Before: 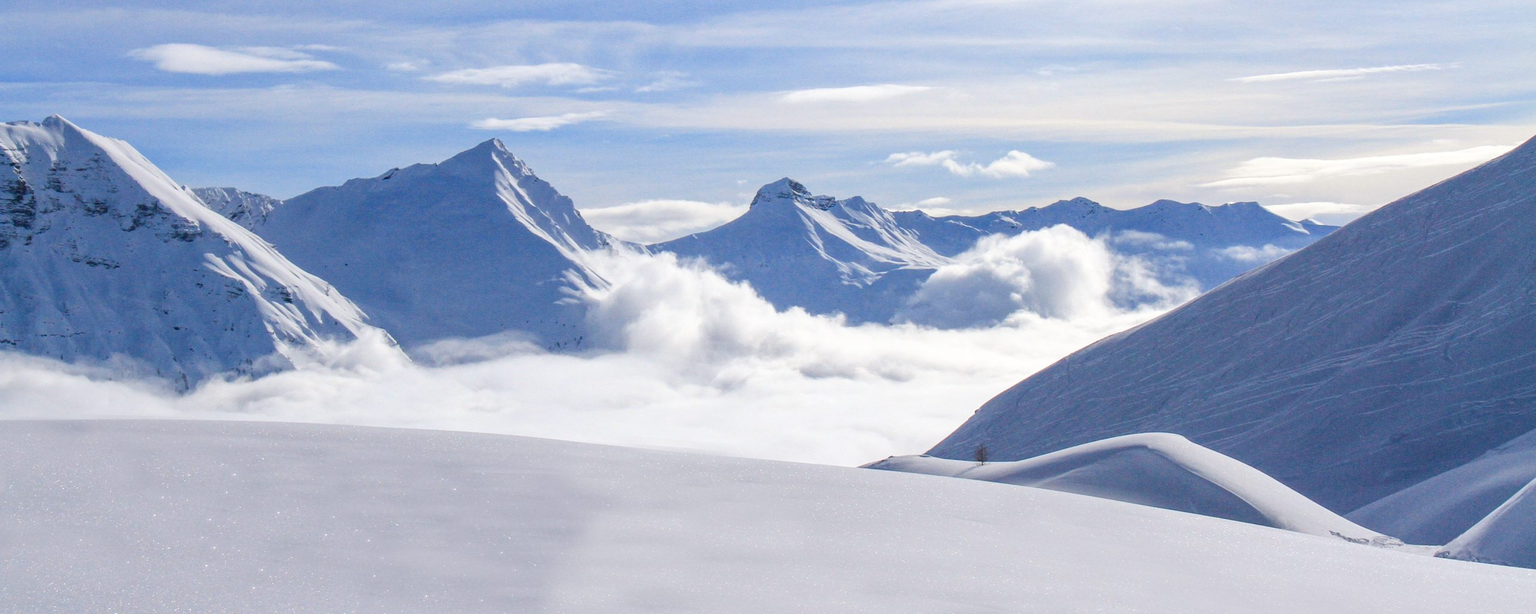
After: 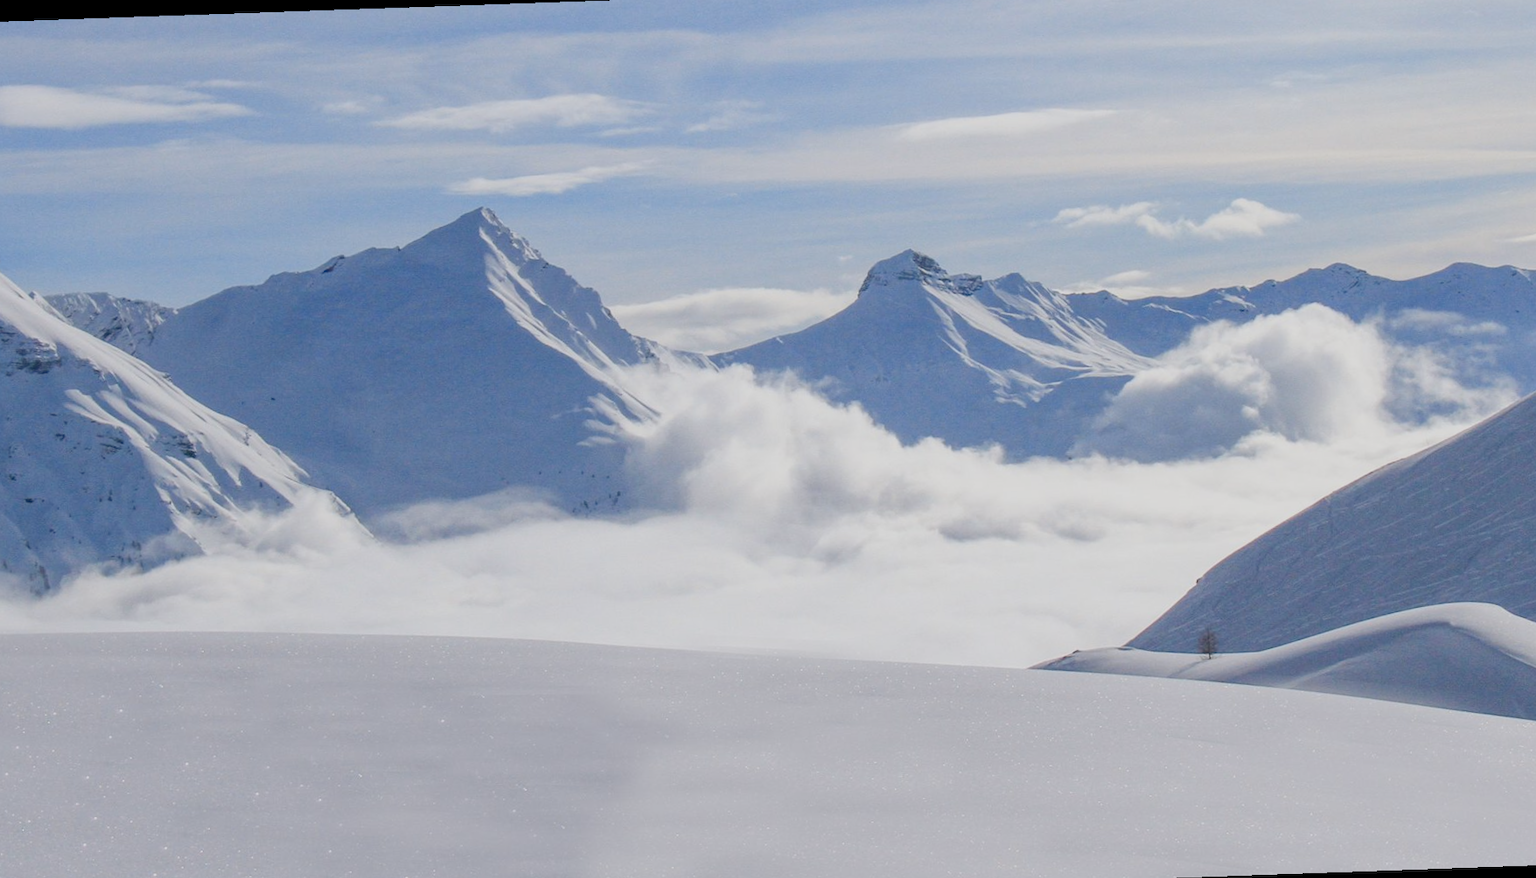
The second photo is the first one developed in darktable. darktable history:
crop and rotate: left 9.061%, right 20.142%
color balance rgb: perceptual saturation grading › global saturation -27.94%, hue shift -2.27°, contrast -21.26%
rotate and perspective: rotation -2°, crop left 0.022, crop right 0.978, crop top 0.049, crop bottom 0.951
